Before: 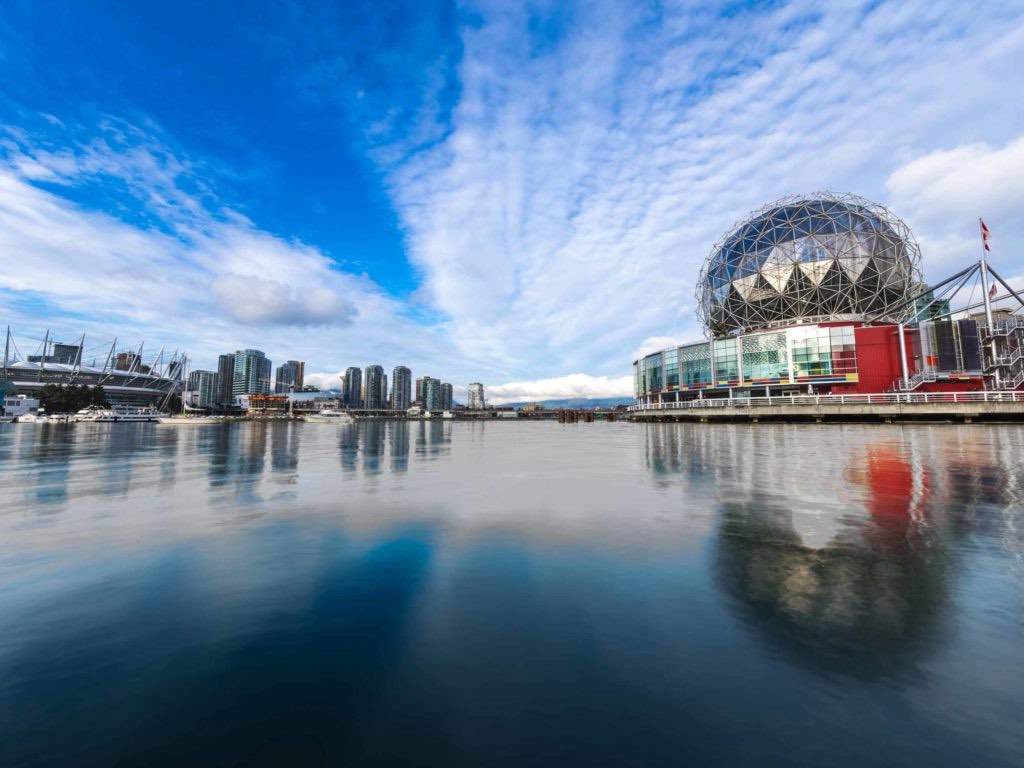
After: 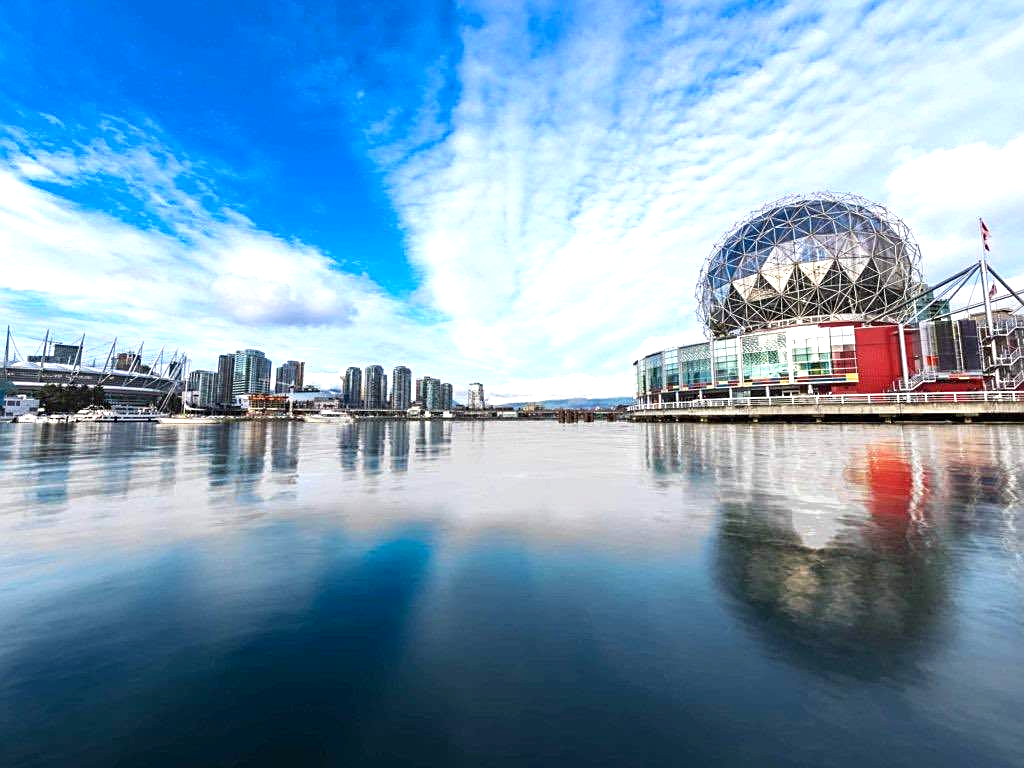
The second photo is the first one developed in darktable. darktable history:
sharpen: on, module defaults
exposure: black level correction 0.002, exposure 0.673 EV, compensate exposure bias true, compensate highlight preservation false
